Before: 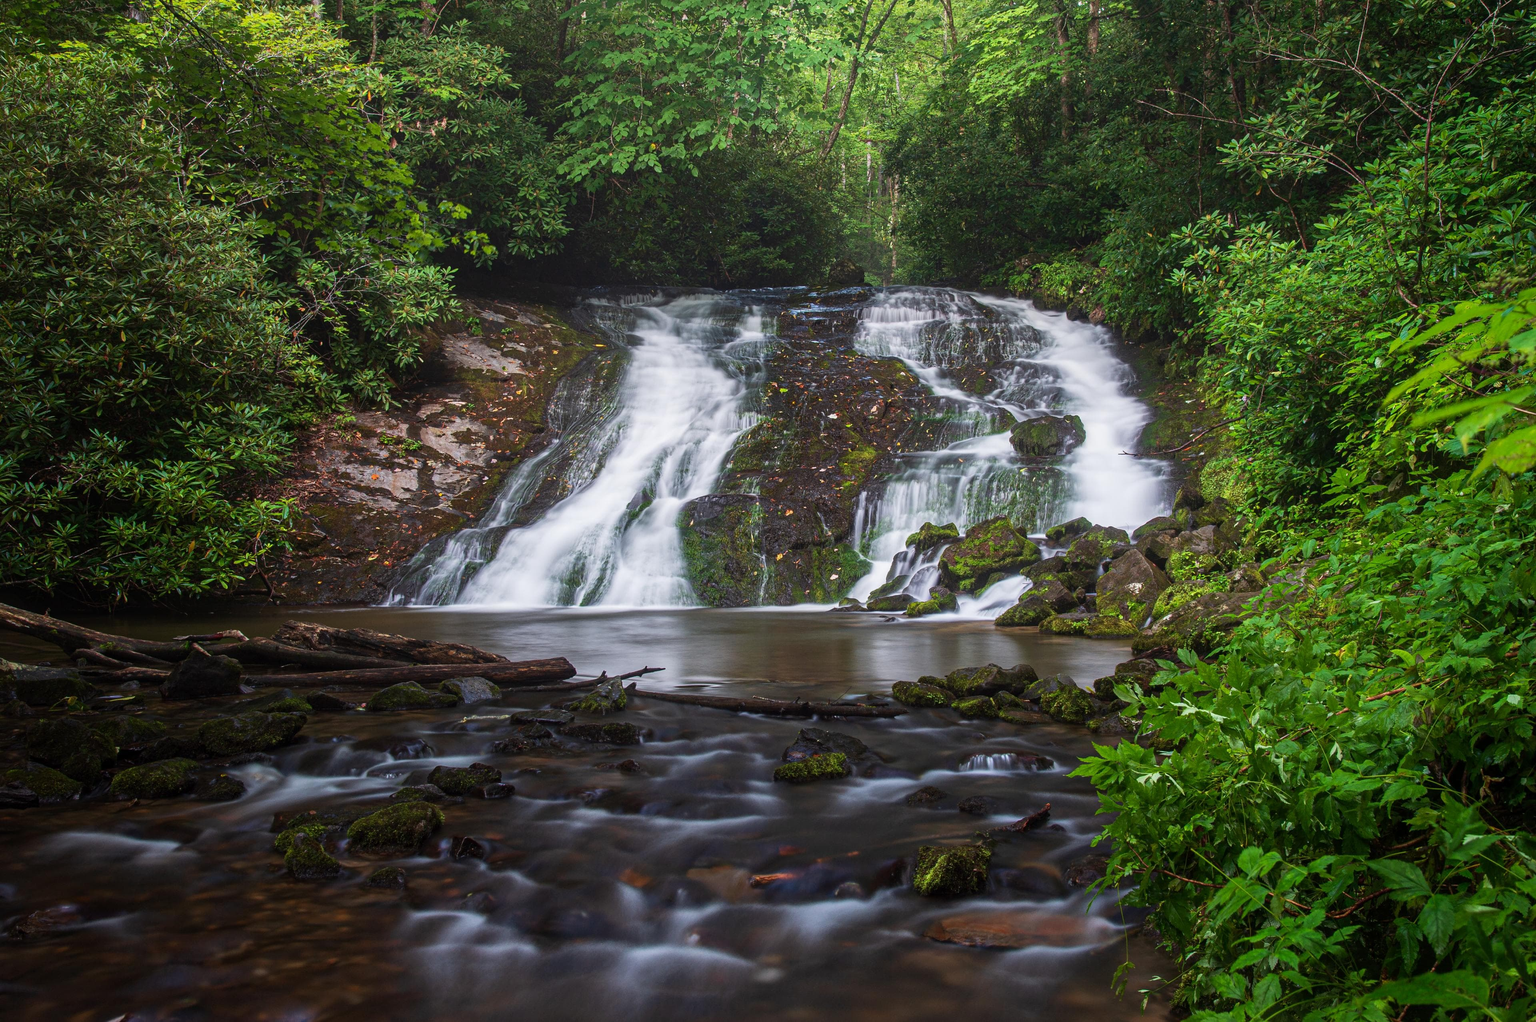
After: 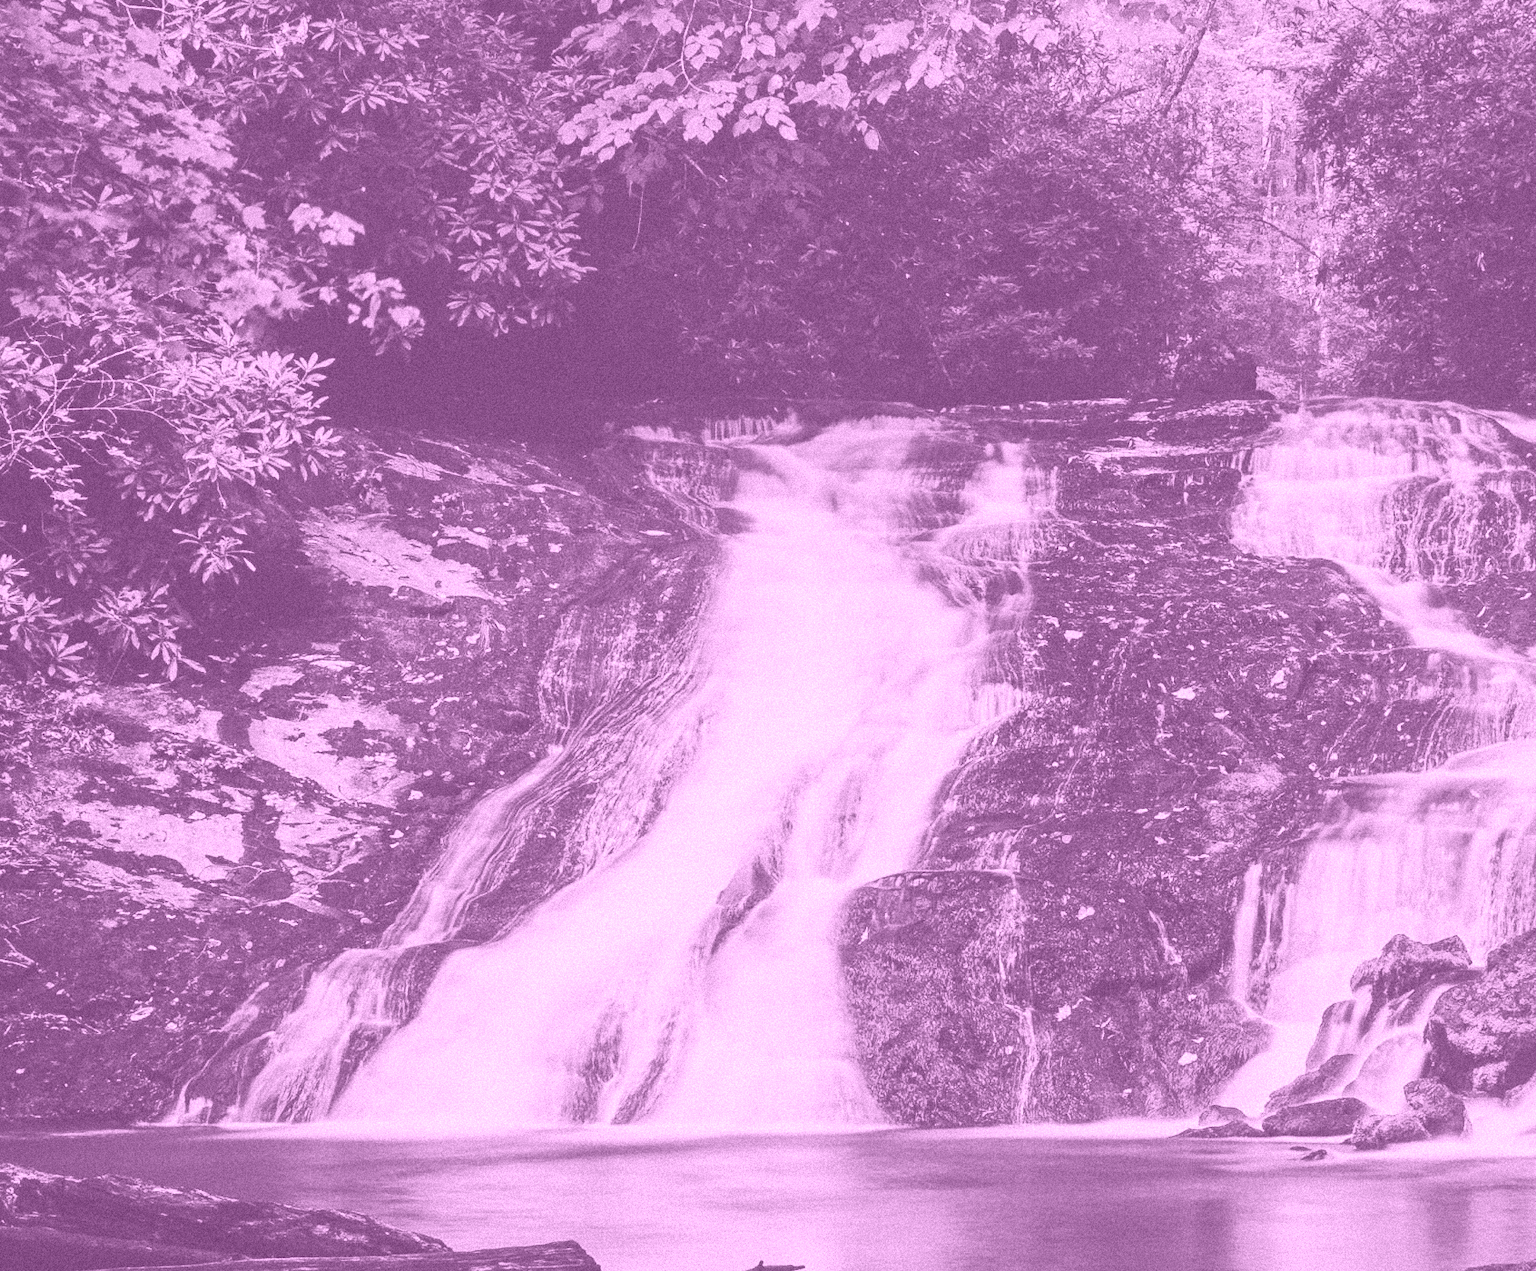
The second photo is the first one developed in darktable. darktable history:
grain: strength 35%, mid-tones bias 0%
exposure: black level correction 0.1, exposure -0.092 EV, compensate highlight preservation false
crop: left 20.248%, top 10.86%, right 35.675%, bottom 34.321%
colorize: hue 331.2°, saturation 69%, source mix 30.28%, lightness 69.02%, version 1
